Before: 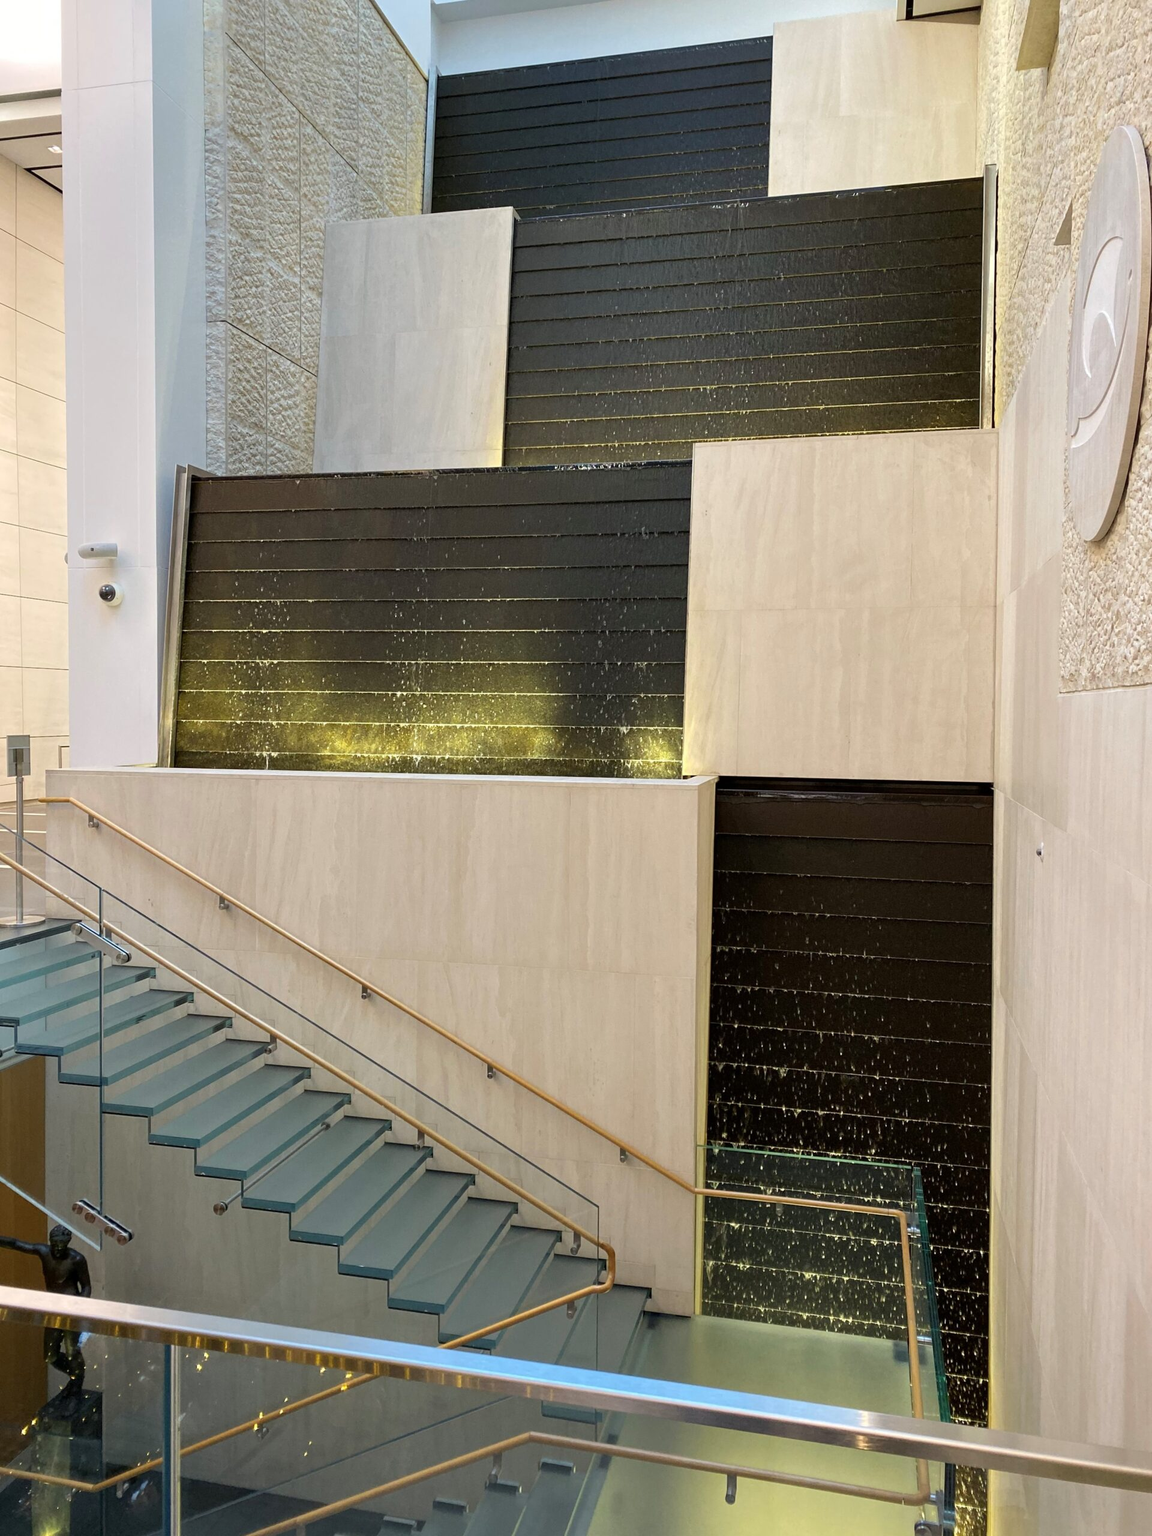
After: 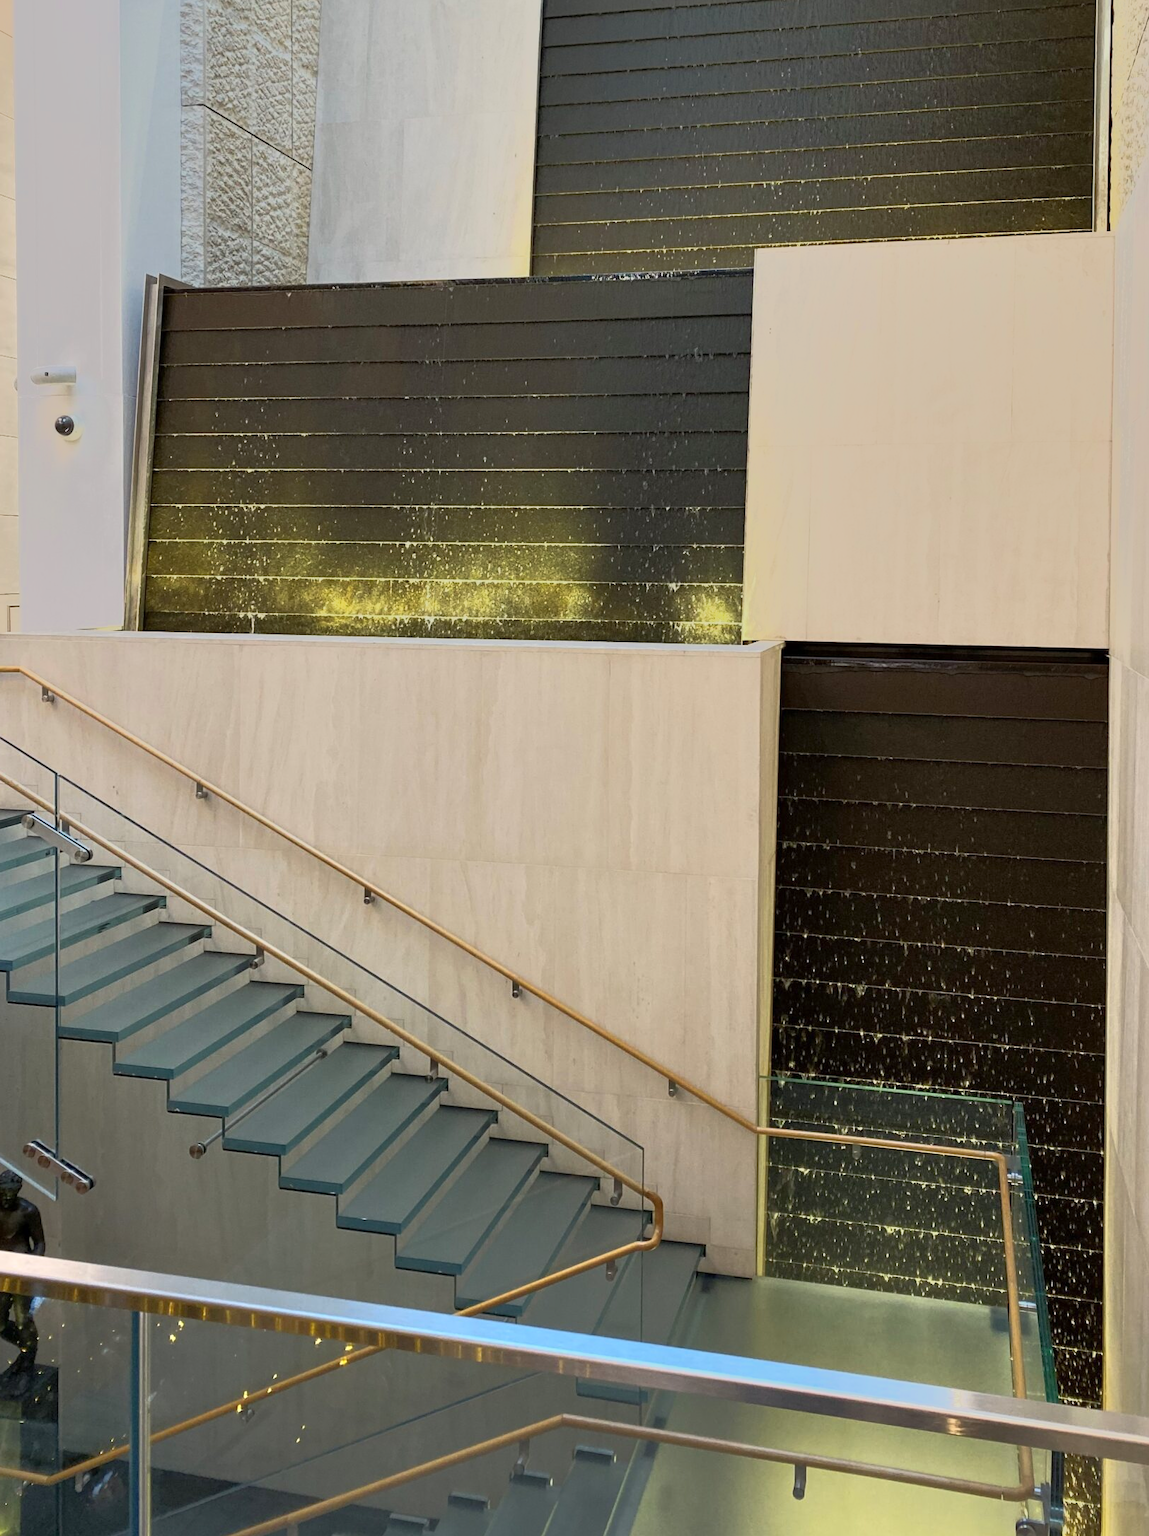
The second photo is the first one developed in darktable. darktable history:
crop and rotate: left 4.603%, top 15.133%, right 10.688%
tone equalizer: -7 EV -0.61 EV, -6 EV 0.989 EV, -5 EV -0.484 EV, -4 EV 0.421 EV, -3 EV 0.434 EV, -2 EV 0.125 EV, -1 EV -0.155 EV, +0 EV -0.399 EV, smoothing diameter 24.95%, edges refinement/feathering 13.8, preserve details guided filter
